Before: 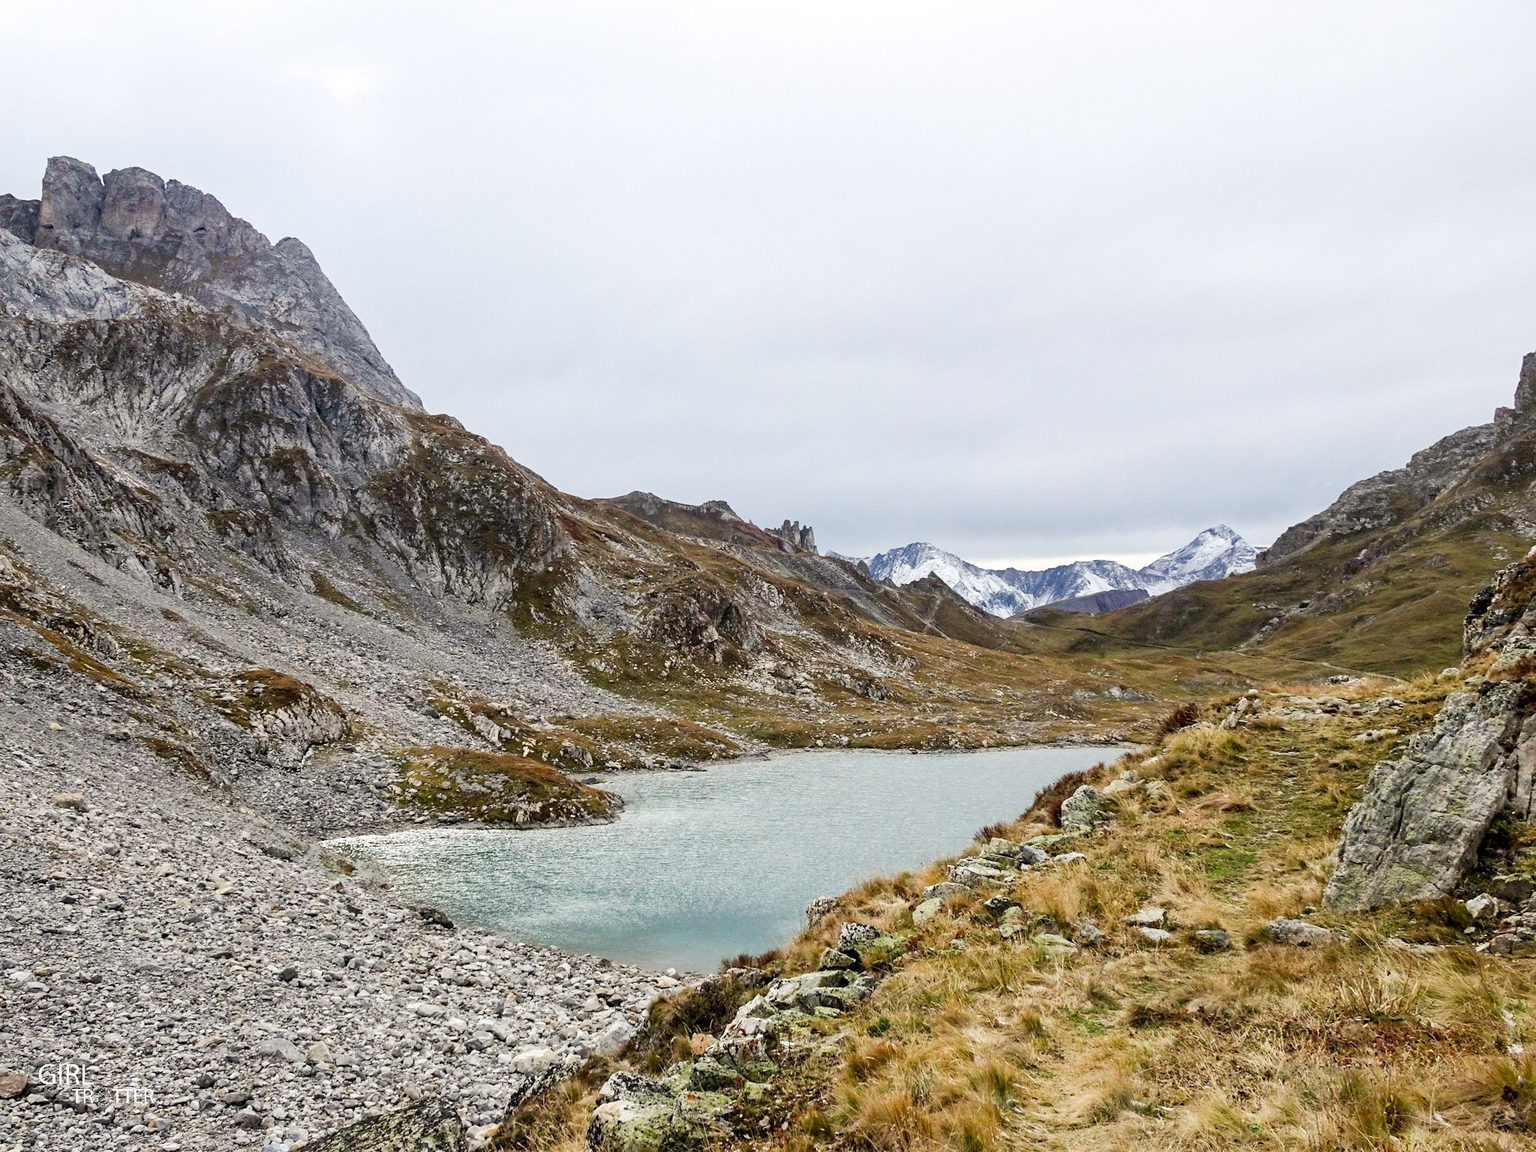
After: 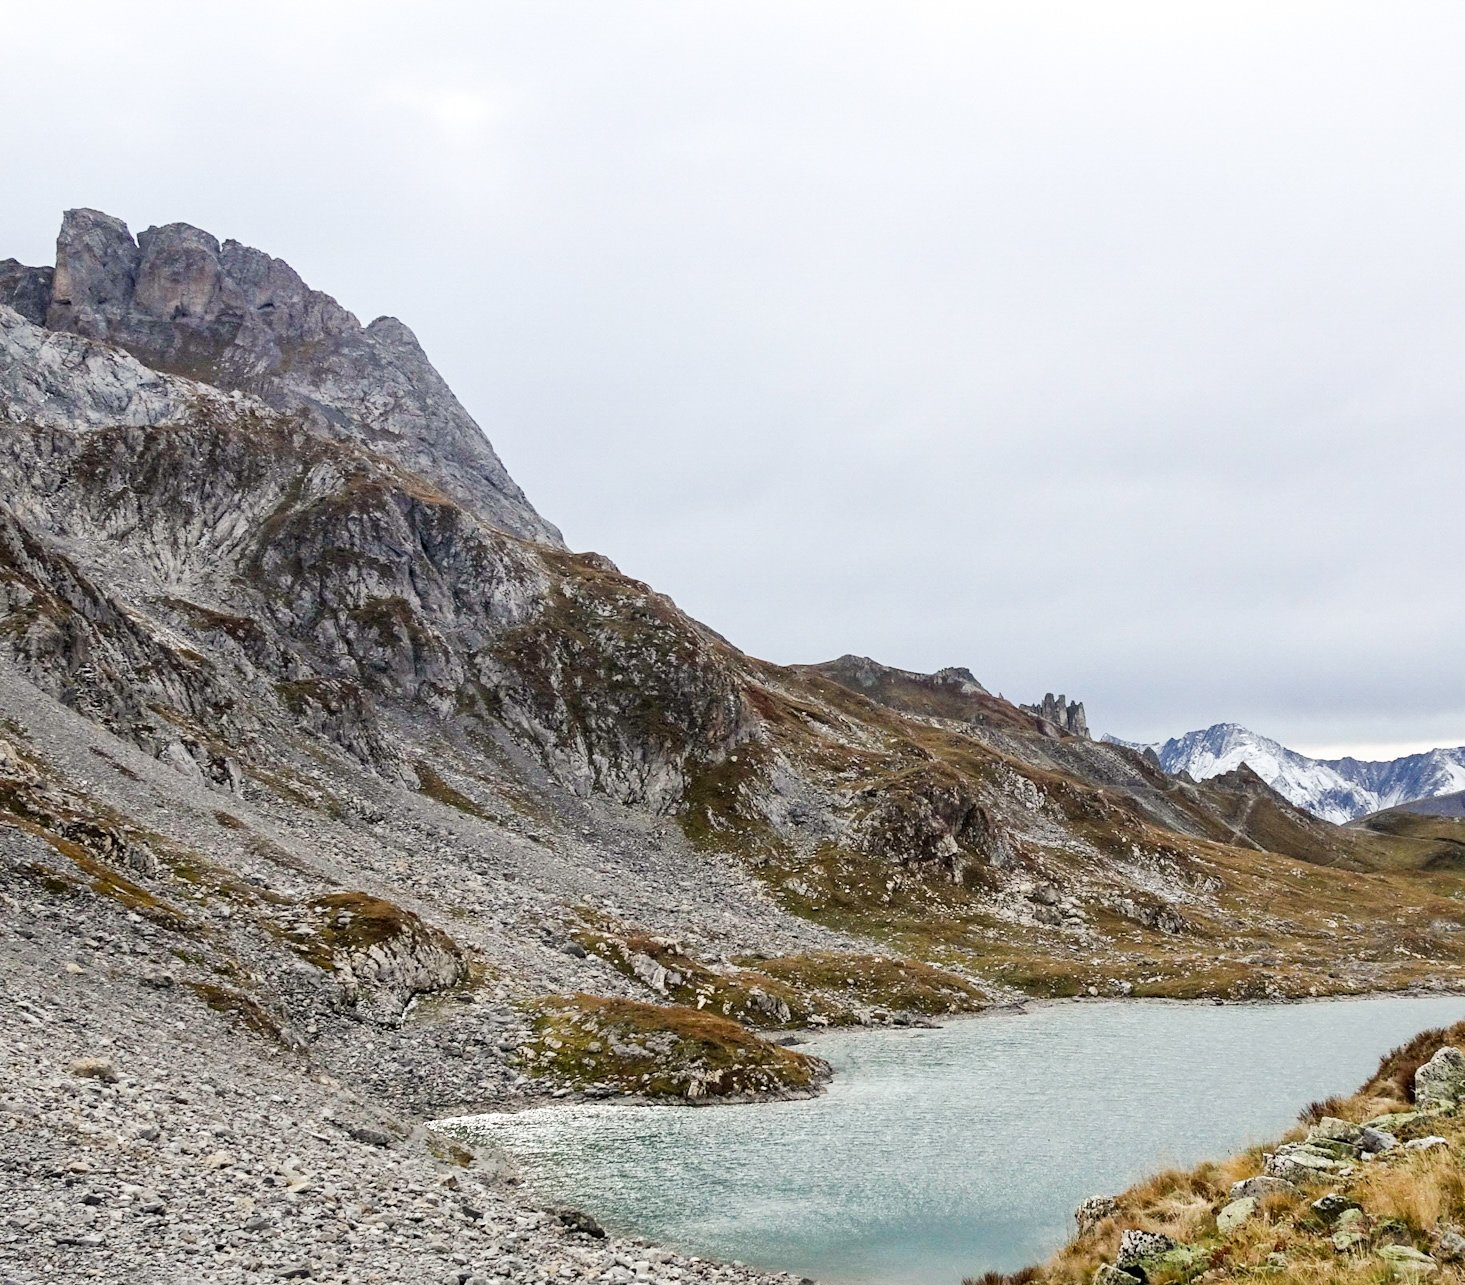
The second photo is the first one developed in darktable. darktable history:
crop: right 28.437%, bottom 16.317%
